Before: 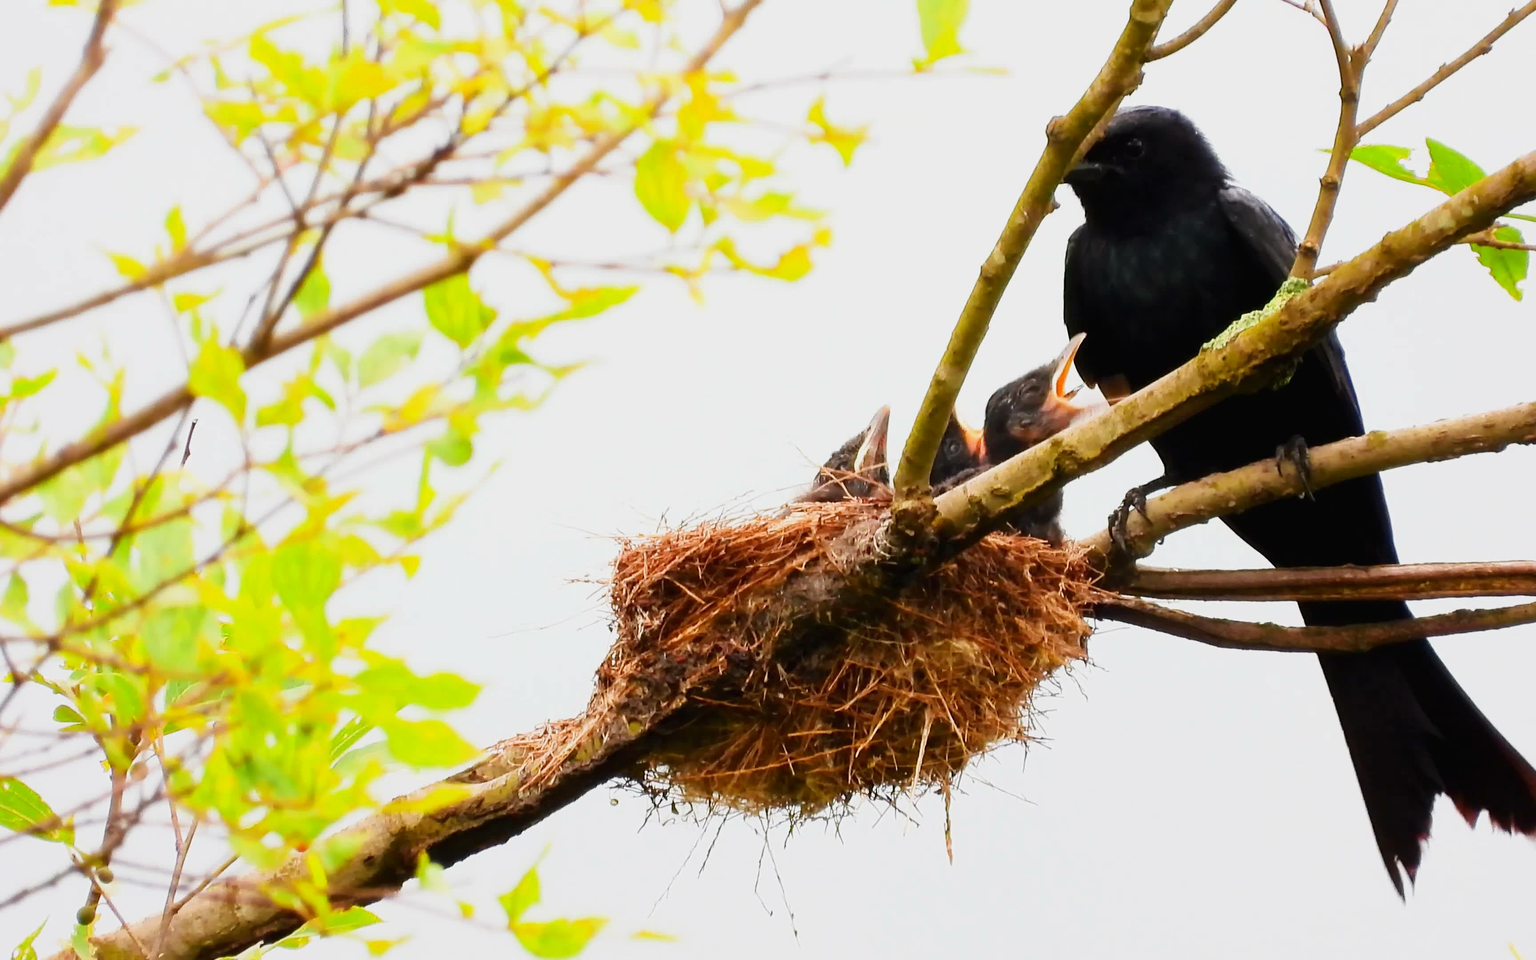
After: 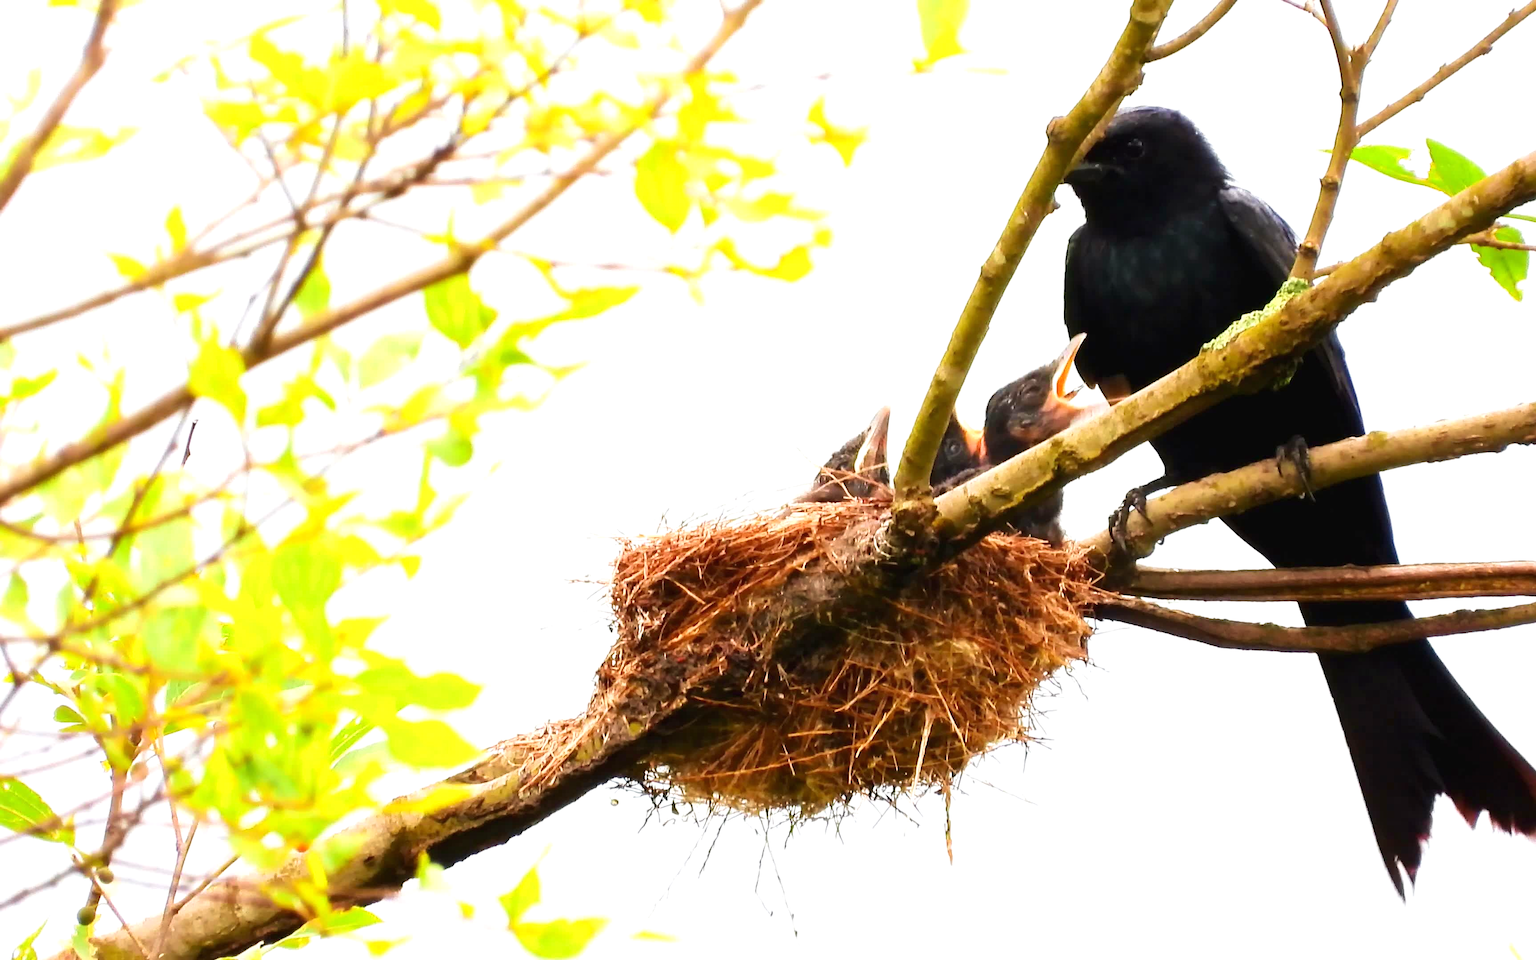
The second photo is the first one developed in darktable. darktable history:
velvia: on, module defaults
exposure: black level correction 0, exposure 0.499 EV, compensate exposure bias true, compensate highlight preservation false
